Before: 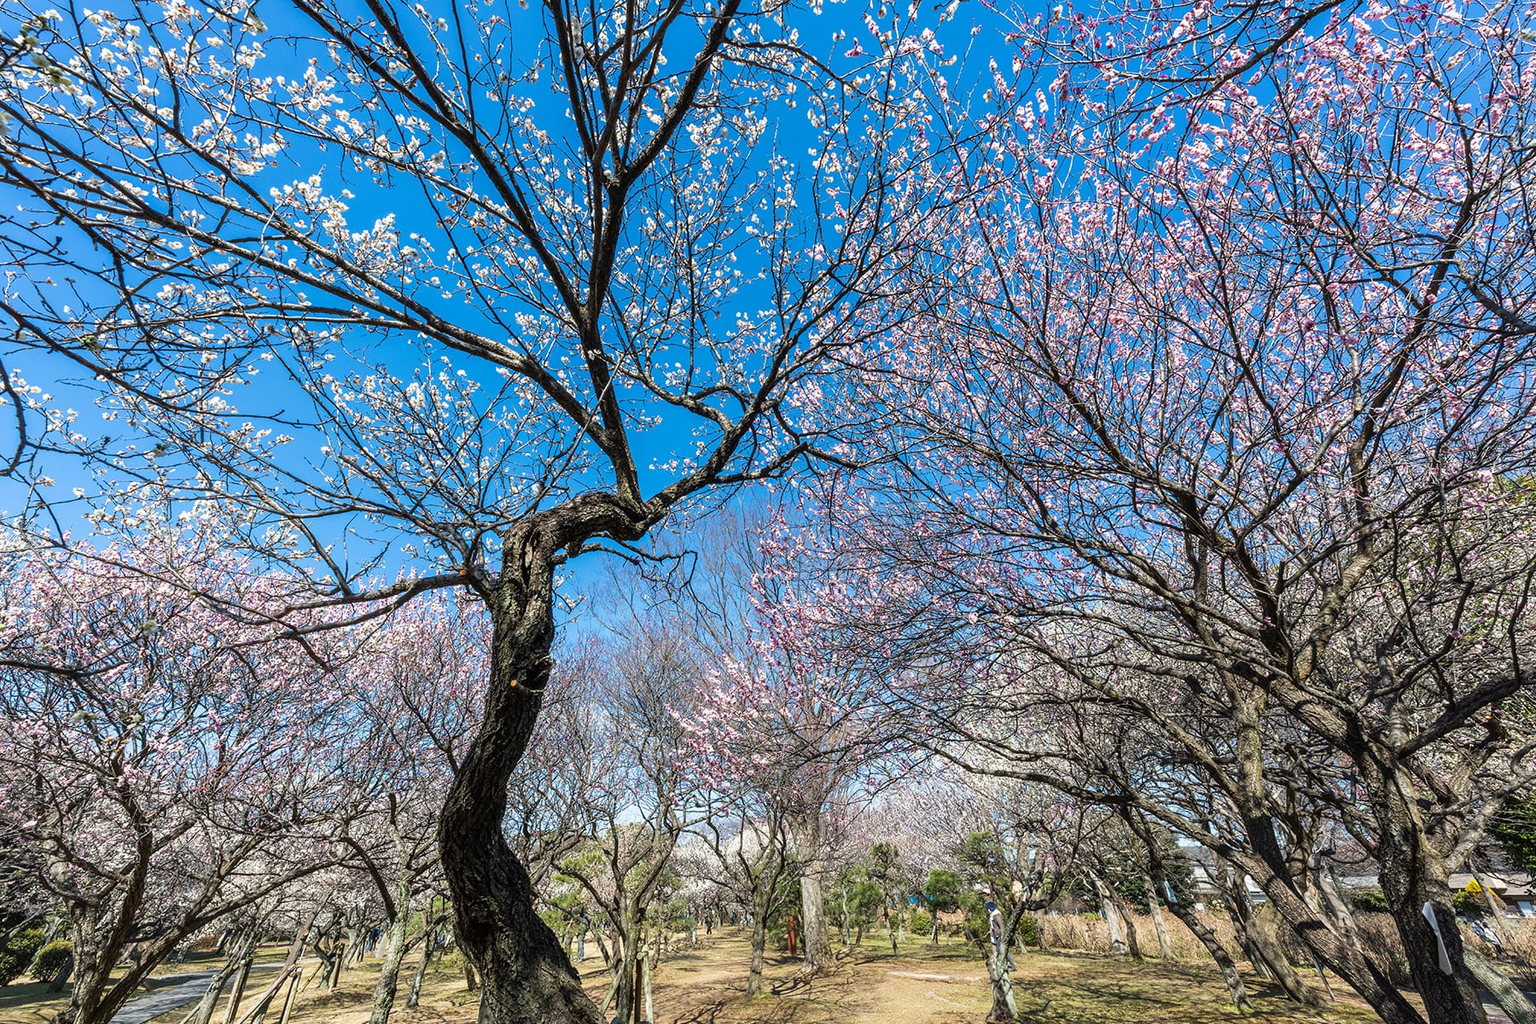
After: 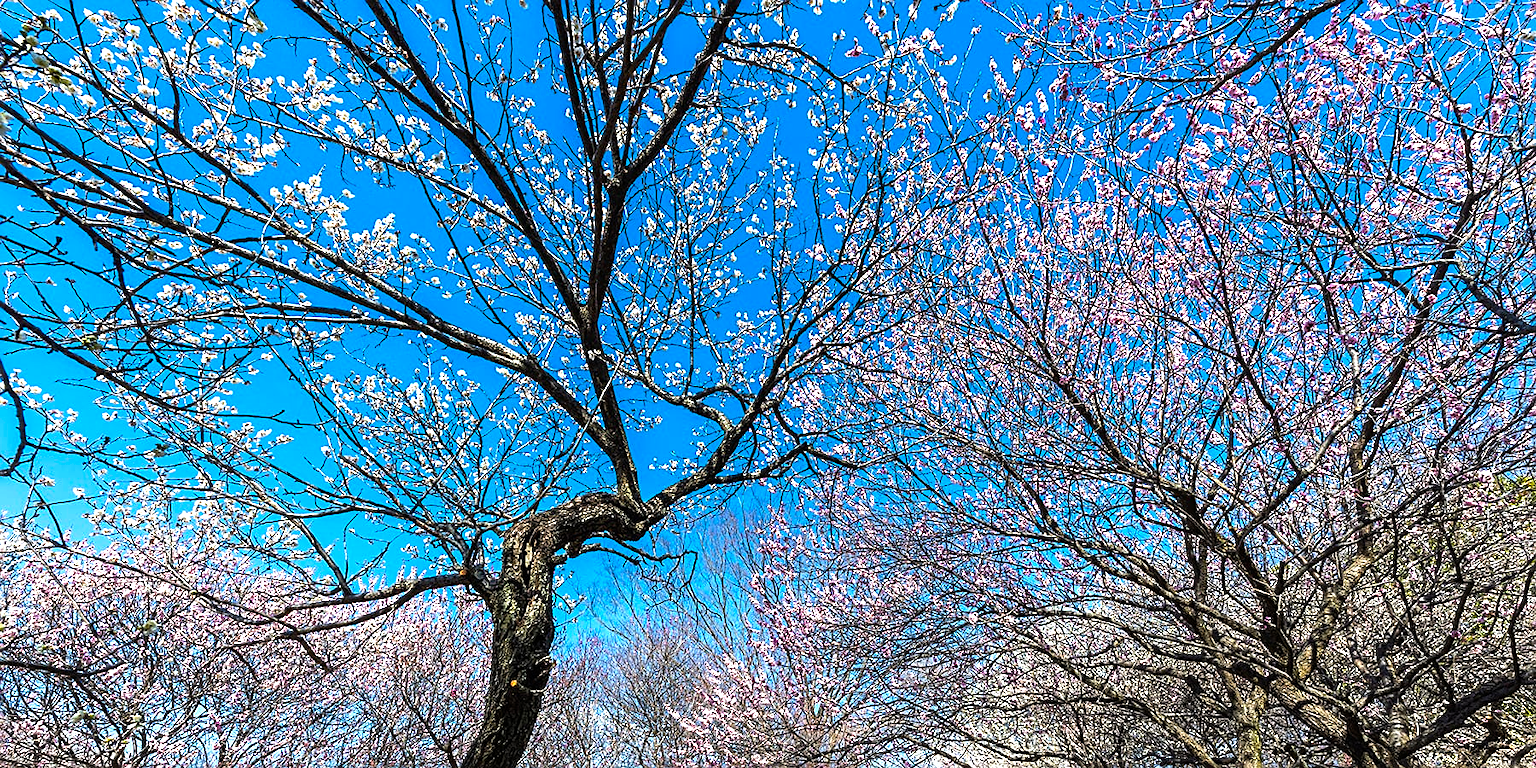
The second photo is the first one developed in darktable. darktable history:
sharpen: on, module defaults
crop: bottom 24.991%
color balance rgb: linear chroma grading › global chroma 14.864%, perceptual saturation grading › global saturation 16.11%, perceptual brilliance grading › global brilliance 15.304%, perceptual brilliance grading › shadows -35.822%, global vibrance 25.254%
